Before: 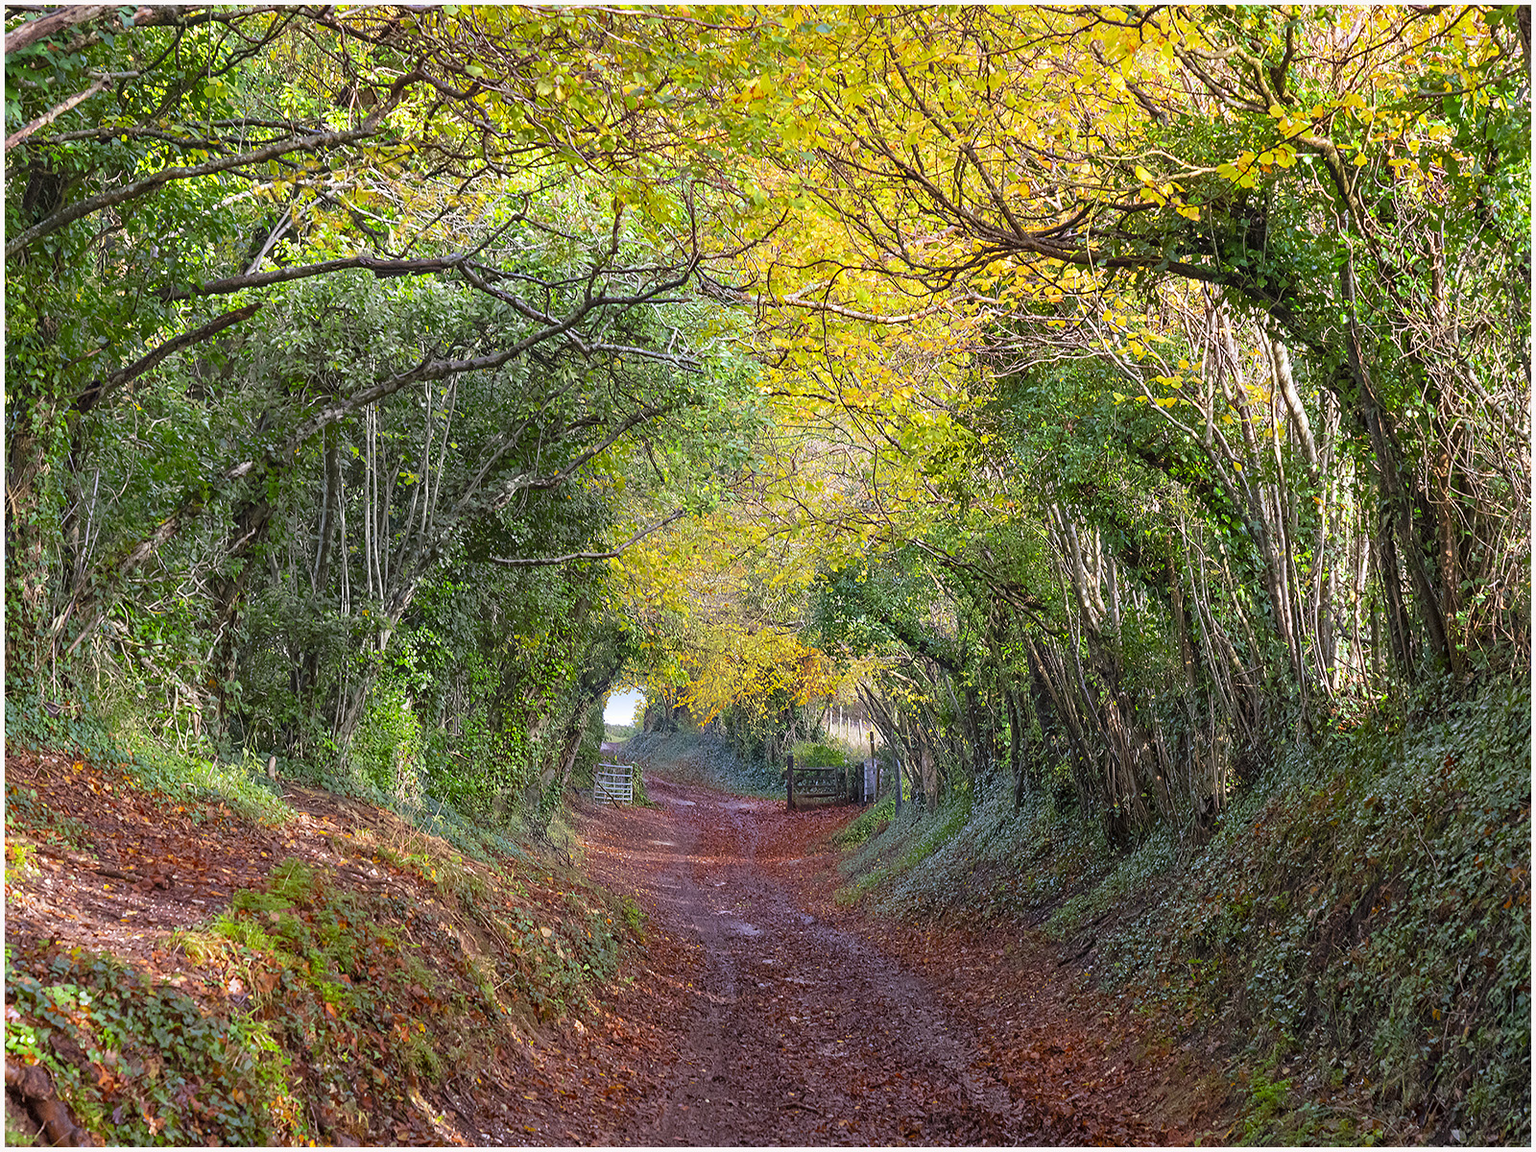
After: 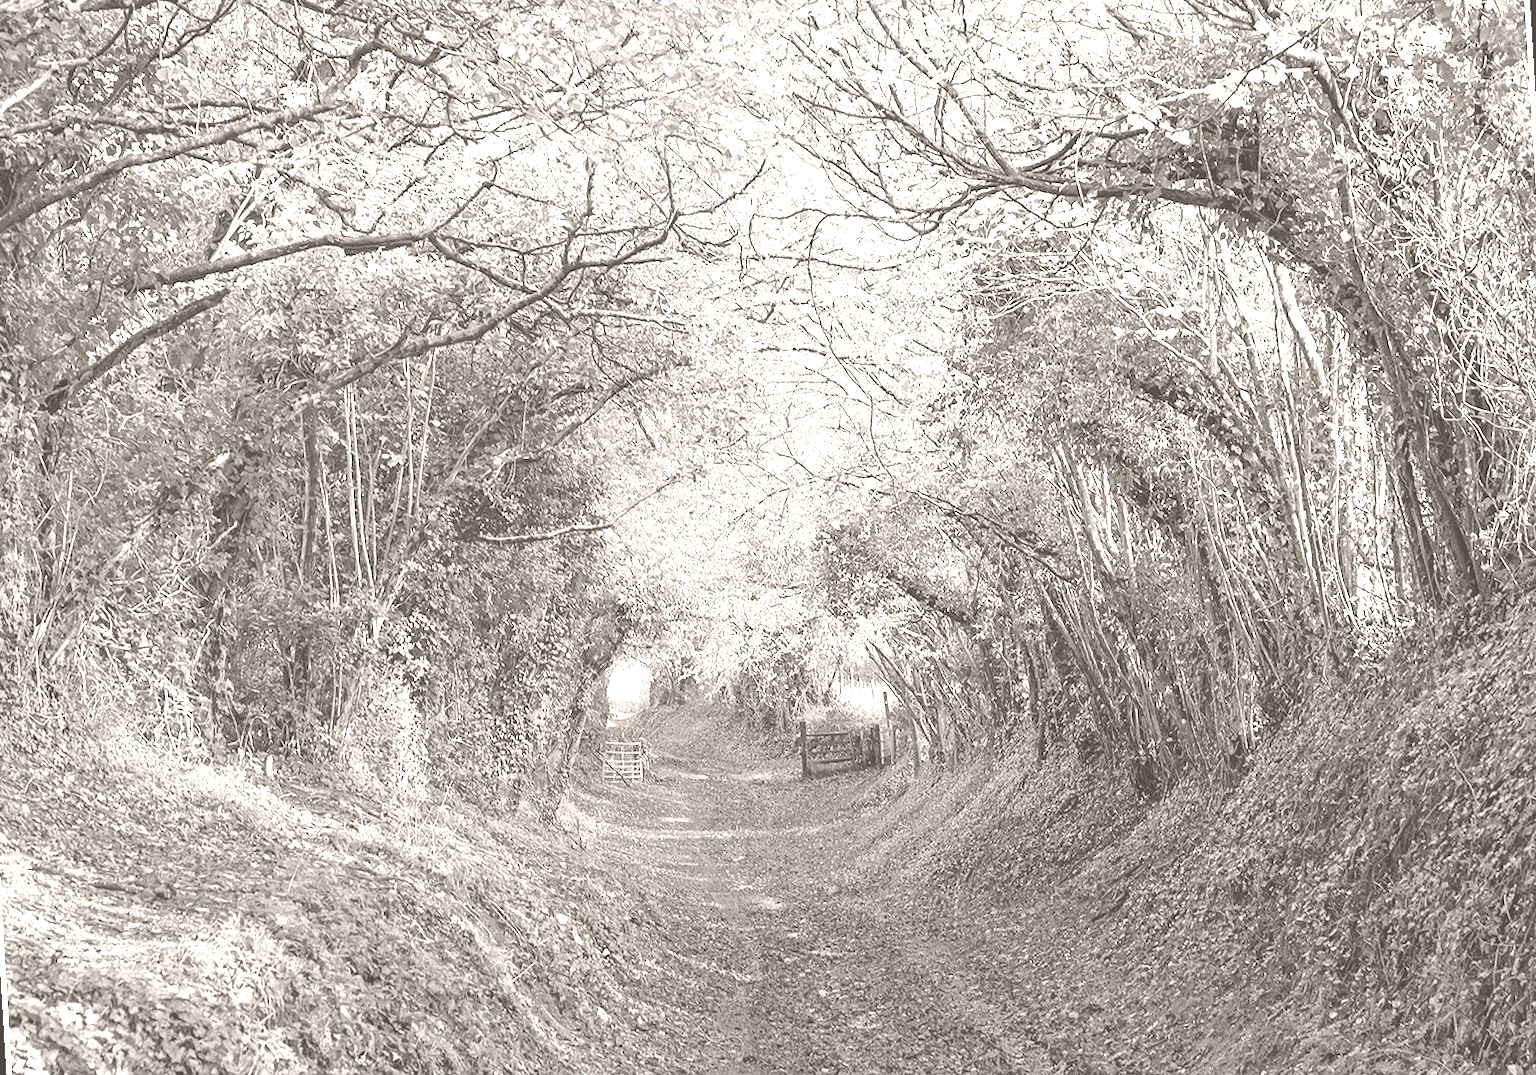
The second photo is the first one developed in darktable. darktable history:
rotate and perspective: rotation -3.52°, crop left 0.036, crop right 0.964, crop top 0.081, crop bottom 0.919
color balance: output saturation 110%
colorize: hue 34.49°, saturation 35.33%, source mix 100%, lightness 55%, version 1
